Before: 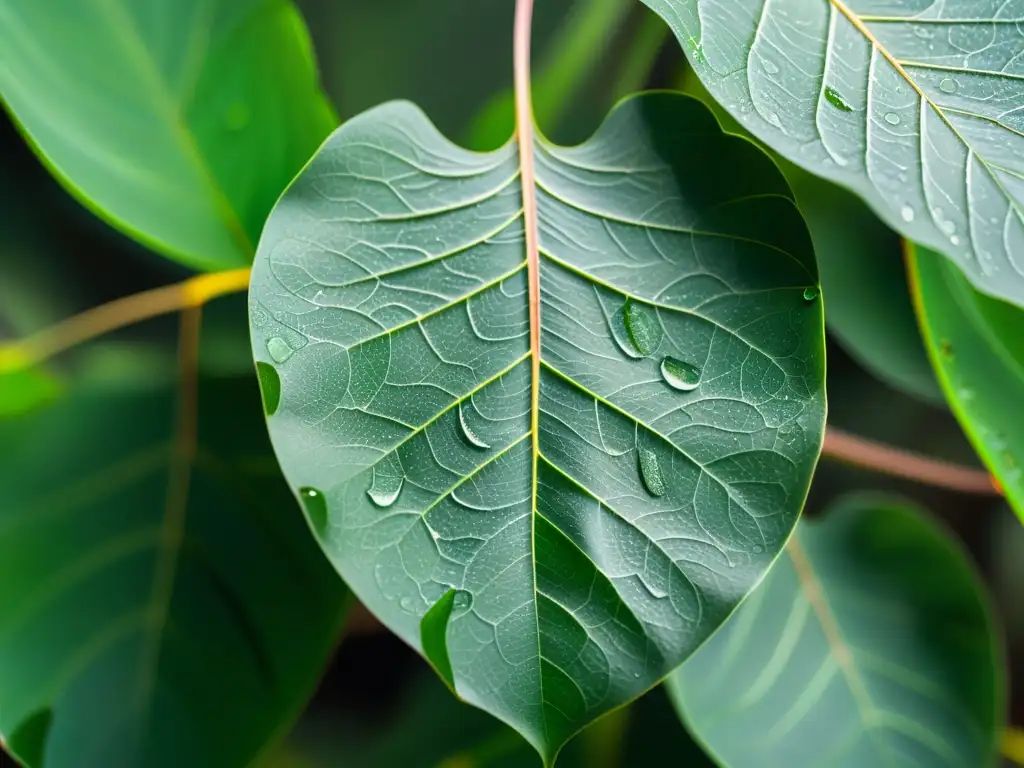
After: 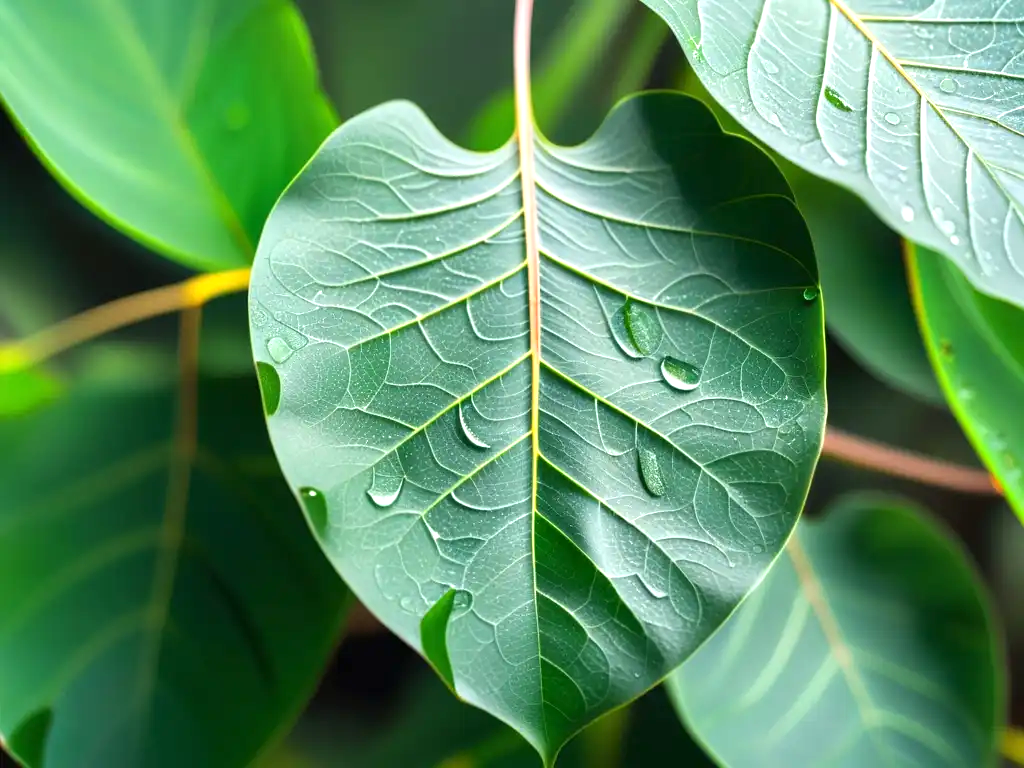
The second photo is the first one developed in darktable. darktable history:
exposure: exposure 0.554 EV, compensate highlight preservation false
